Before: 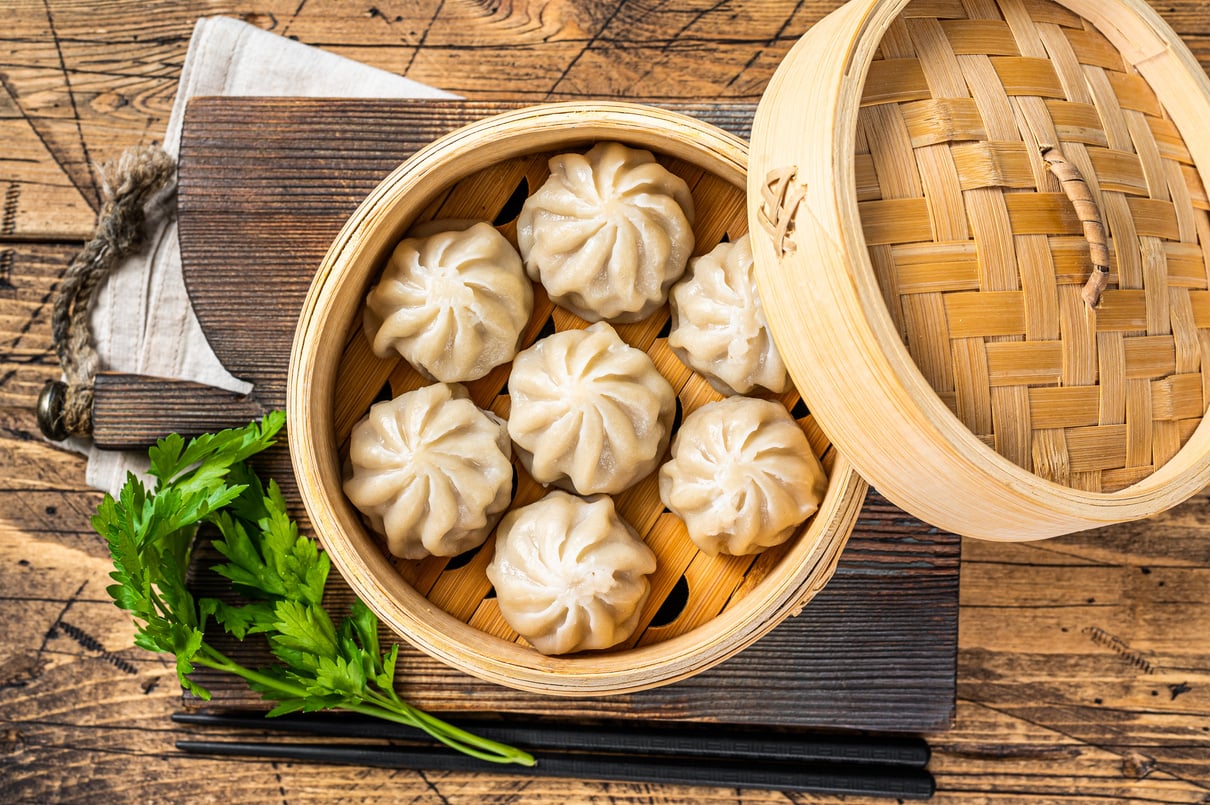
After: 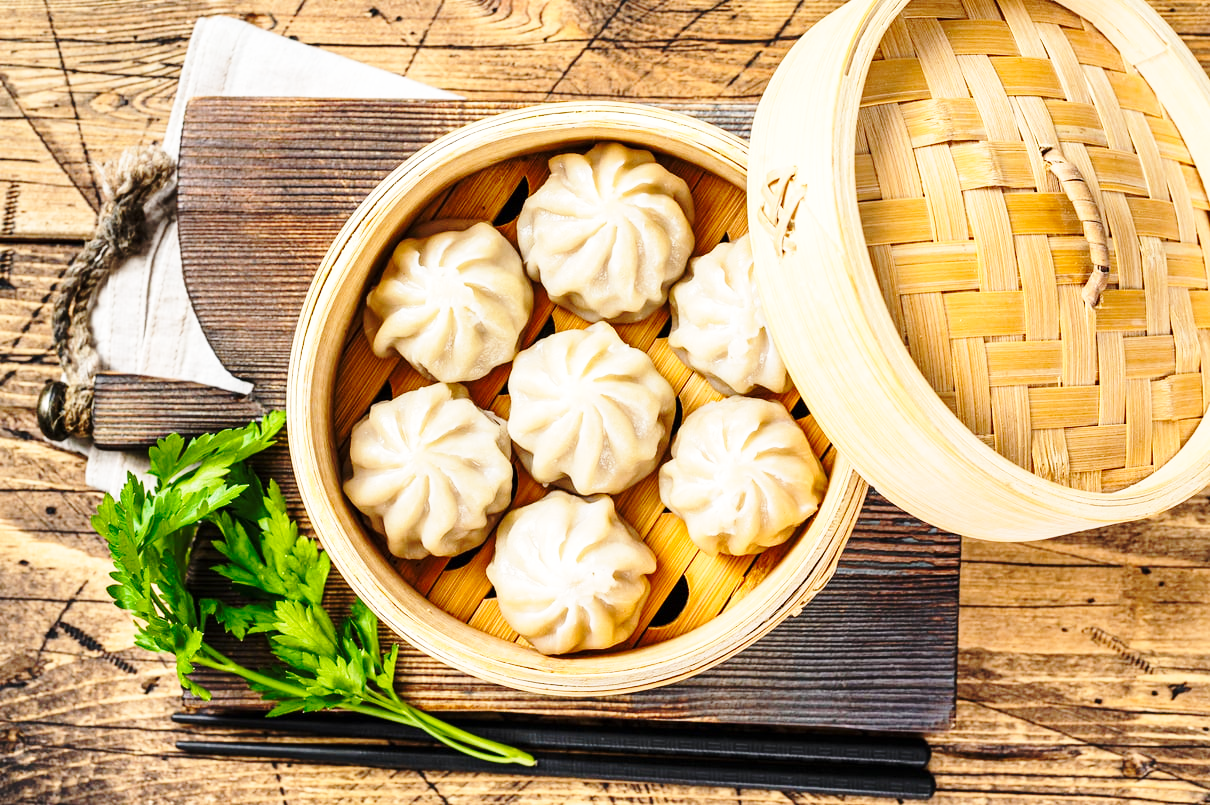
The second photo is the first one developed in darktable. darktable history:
base curve: curves: ch0 [(0, 0) (0.032, 0.037) (0.105, 0.228) (0.435, 0.76) (0.856, 0.983) (1, 1)], preserve colors none
exposure: compensate exposure bias true, compensate highlight preservation false
